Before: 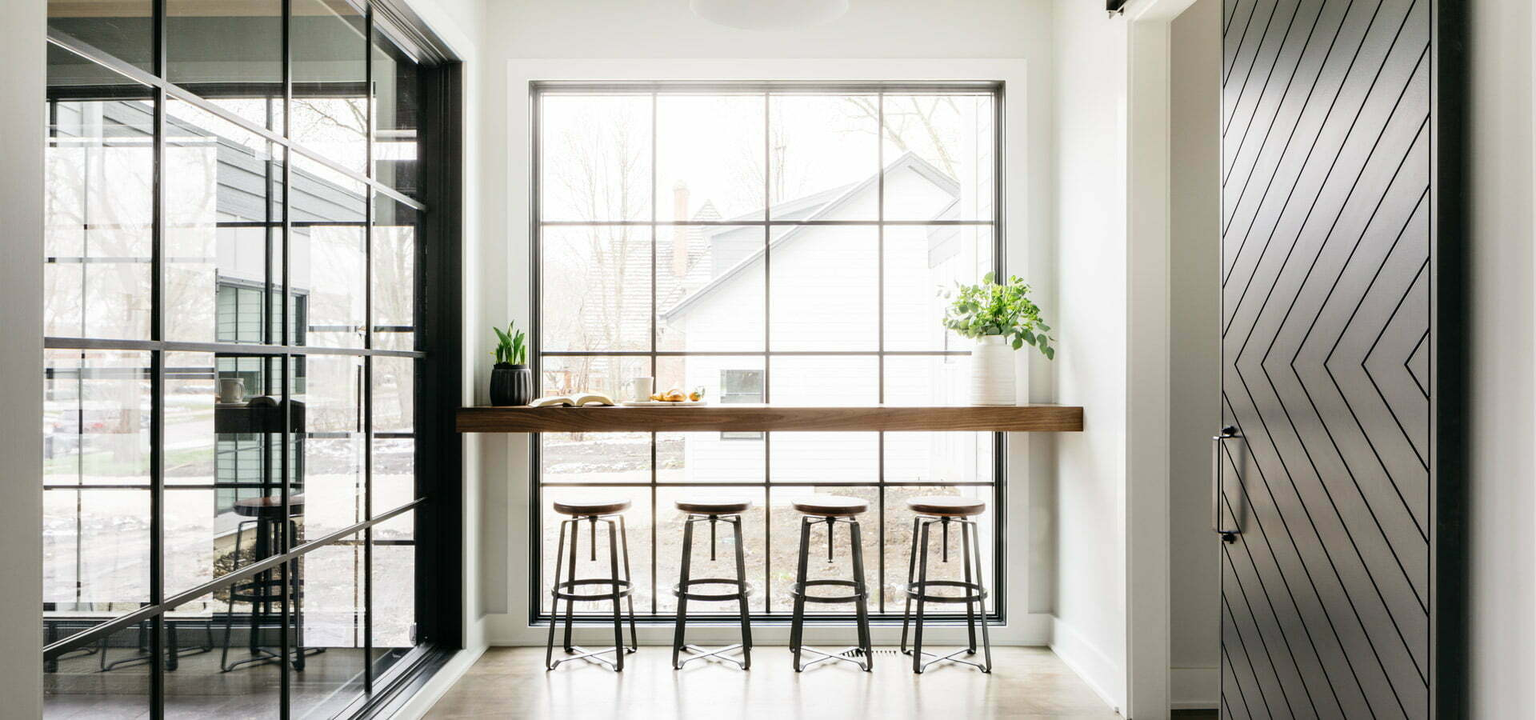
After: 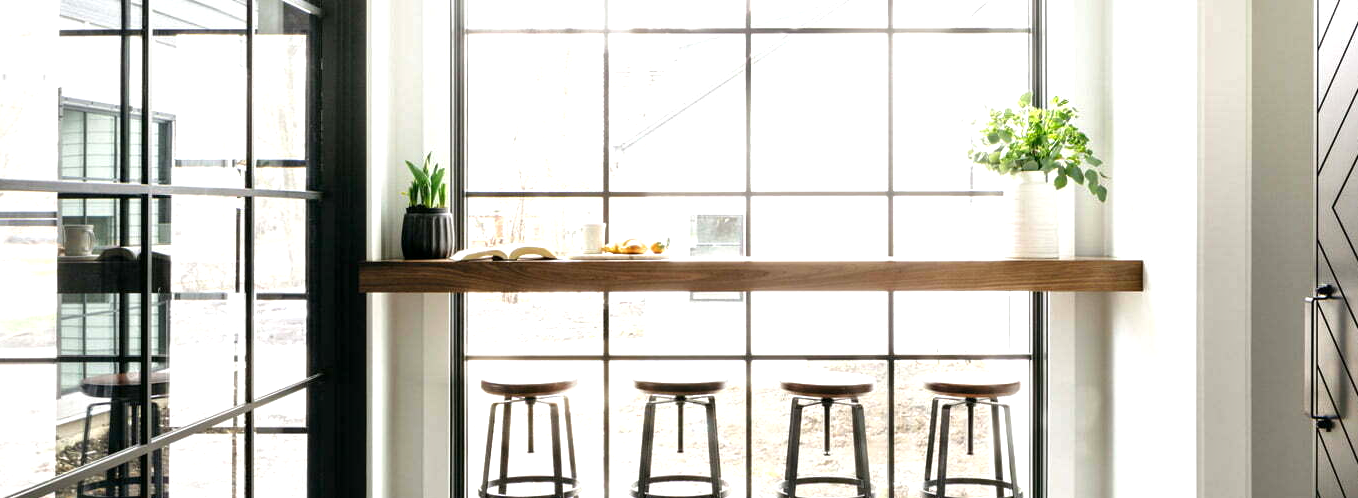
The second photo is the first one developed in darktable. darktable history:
exposure: black level correction 0, exposure 0.498 EV, compensate exposure bias true, compensate highlight preservation false
local contrast: mode bilateral grid, contrast 20, coarseness 49, detail 147%, midtone range 0.2
crop: left 11.01%, top 27.625%, right 18.259%, bottom 16.979%
